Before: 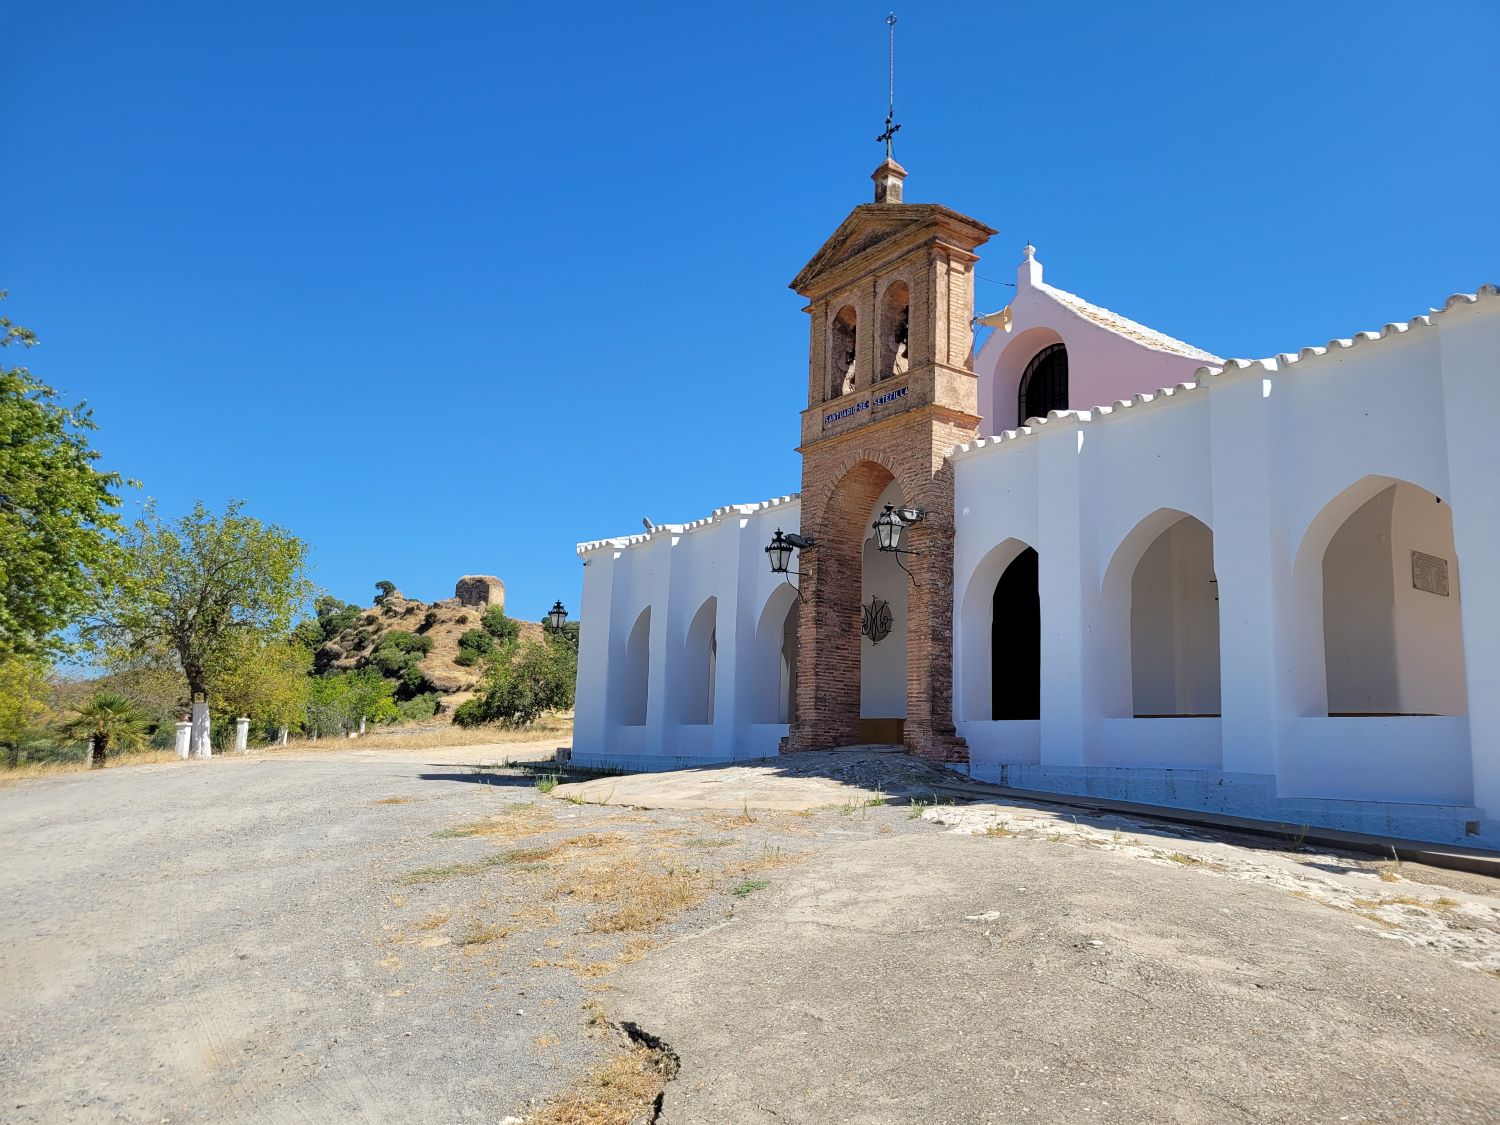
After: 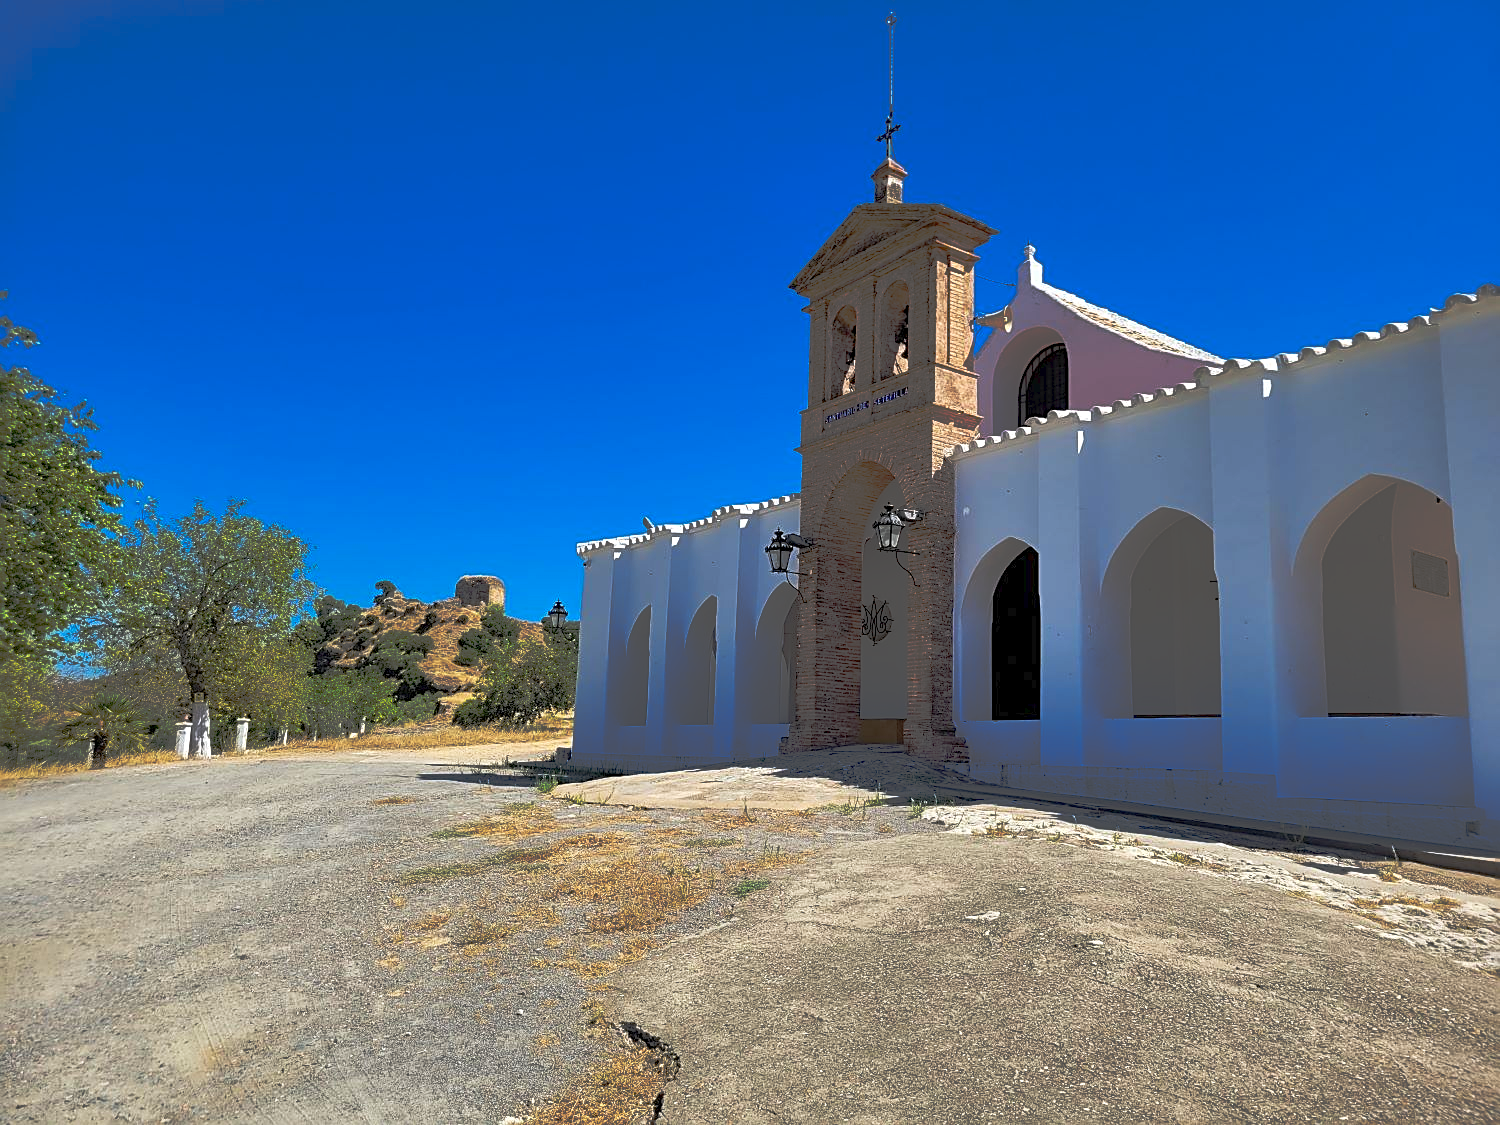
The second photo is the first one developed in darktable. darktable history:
tone curve: curves: ch0 [(0, 0) (0.003, 0.032) (0.53, 0.368) (0.901, 0.866) (1, 1)], preserve colors none
sharpen: on, module defaults
